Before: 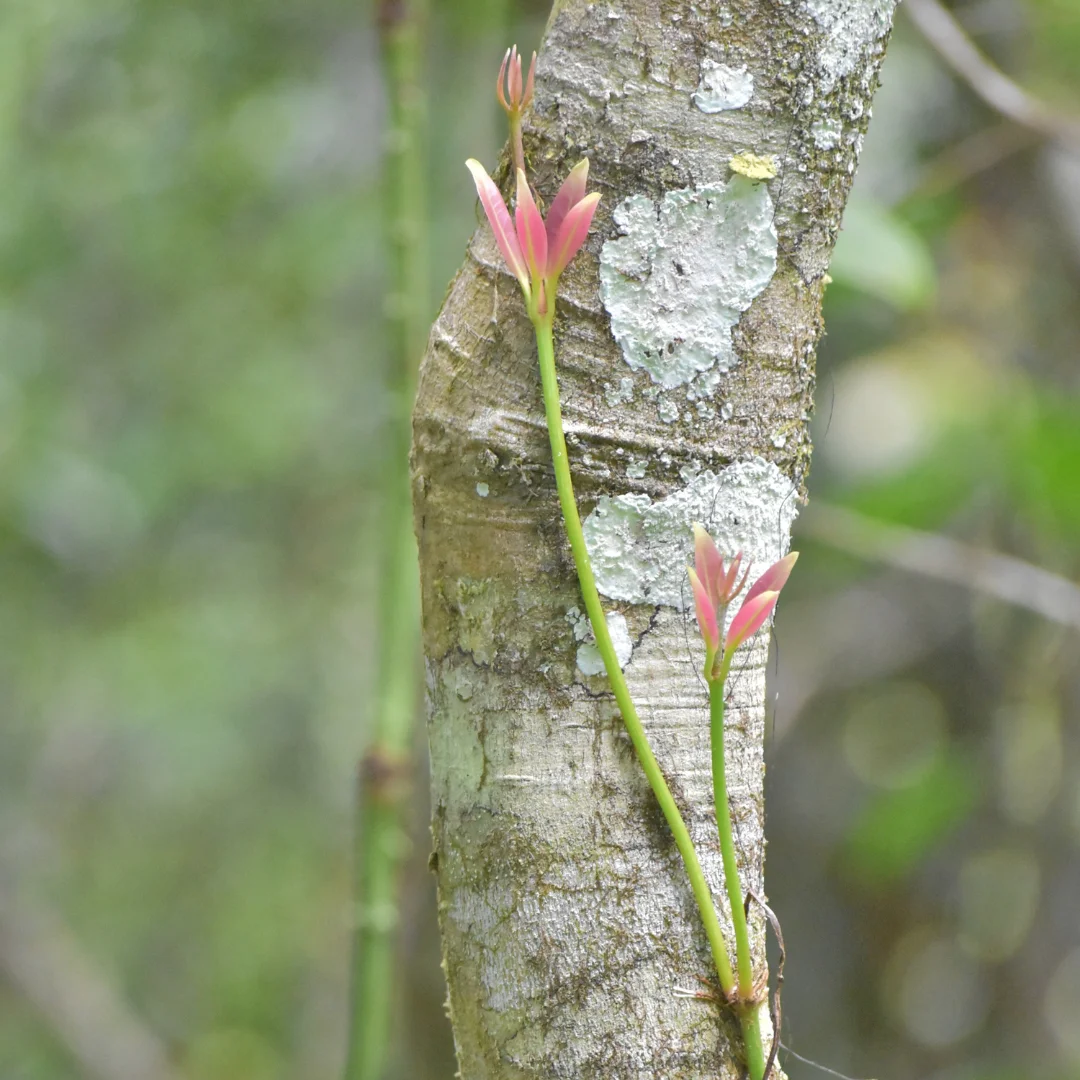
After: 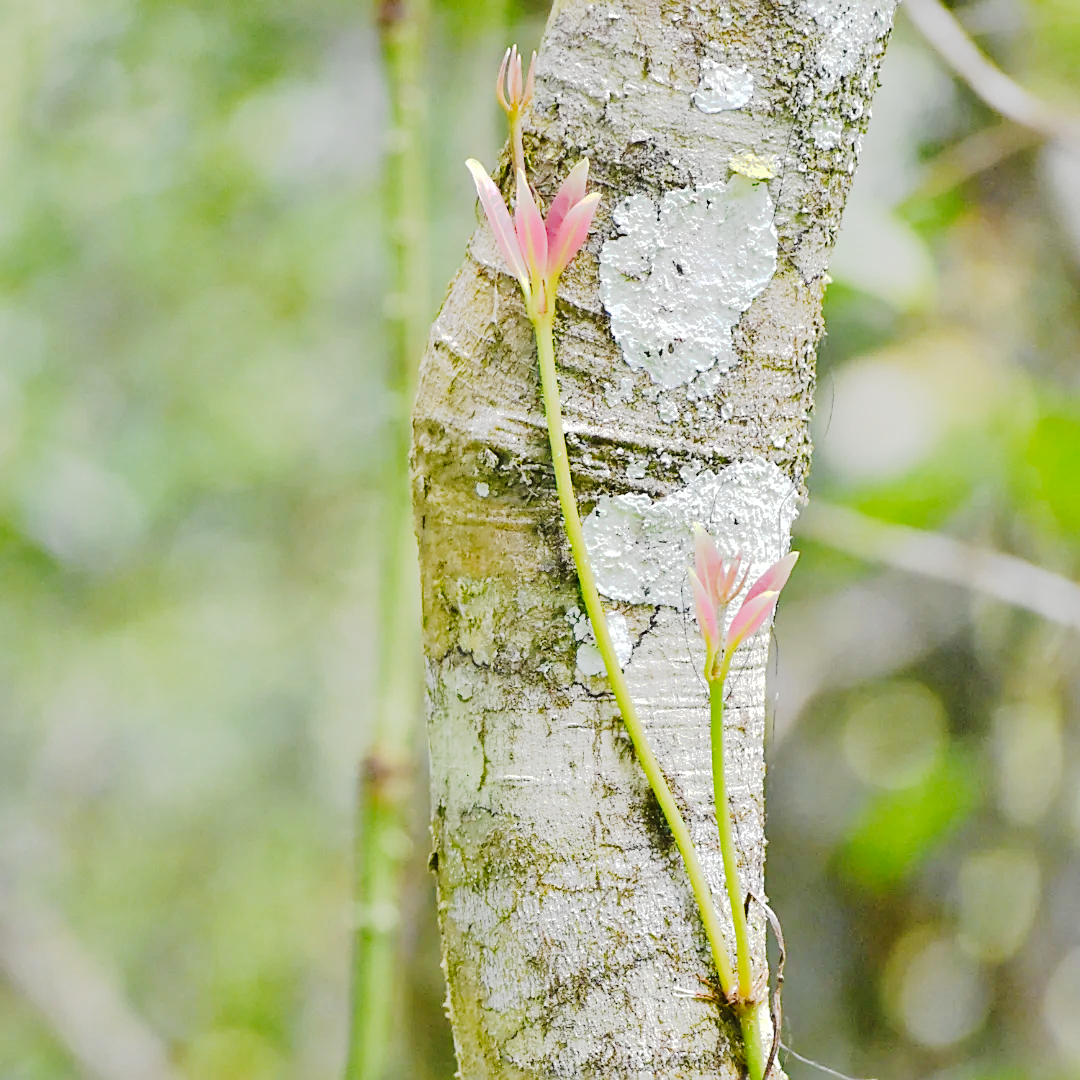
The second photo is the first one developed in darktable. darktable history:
sharpen: on, module defaults
tone curve: curves: ch0 [(0, 0) (0.003, 0.001) (0.011, 0.005) (0.025, 0.009) (0.044, 0.014) (0.069, 0.019) (0.1, 0.028) (0.136, 0.039) (0.177, 0.073) (0.224, 0.134) (0.277, 0.218) (0.335, 0.343) (0.399, 0.488) (0.468, 0.608) (0.543, 0.699) (0.623, 0.773) (0.709, 0.819) (0.801, 0.852) (0.898, 0.874) (1, 1)], preserve colors none
